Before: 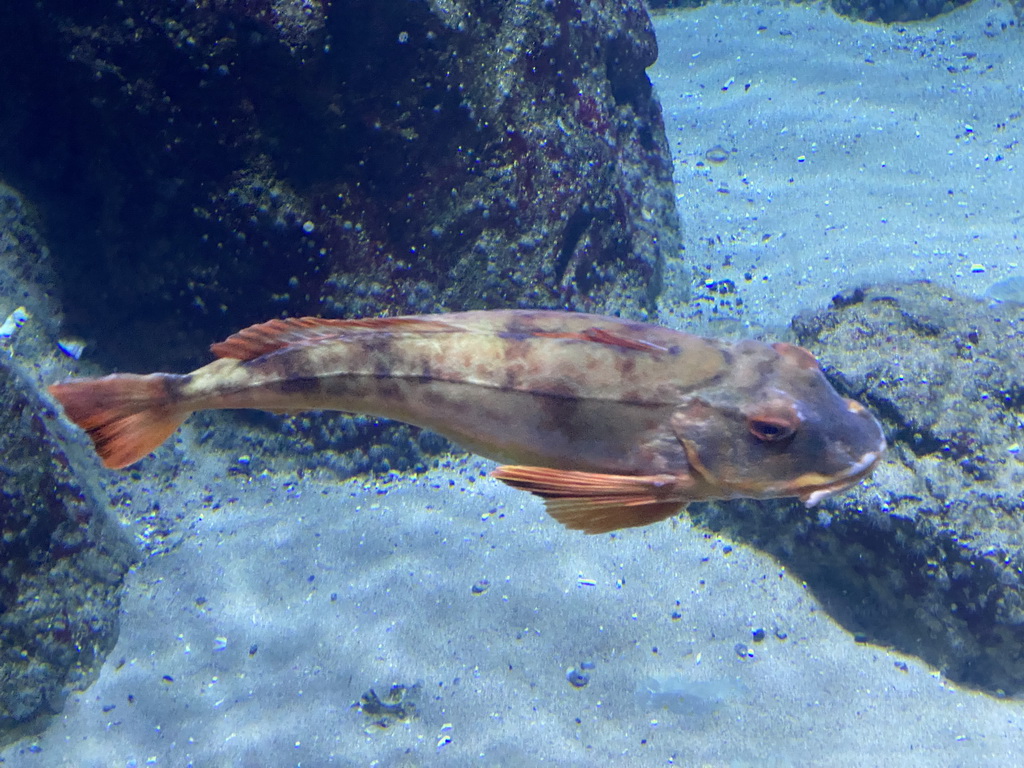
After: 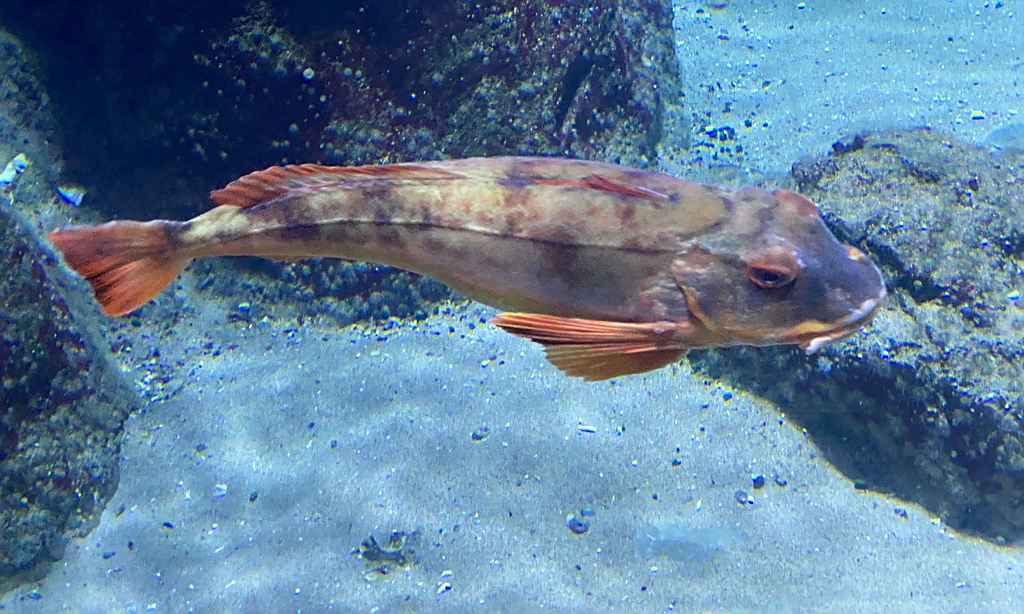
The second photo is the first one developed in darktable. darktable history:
sharpen: on, module defaults
crop and rotate: top 19.998%
